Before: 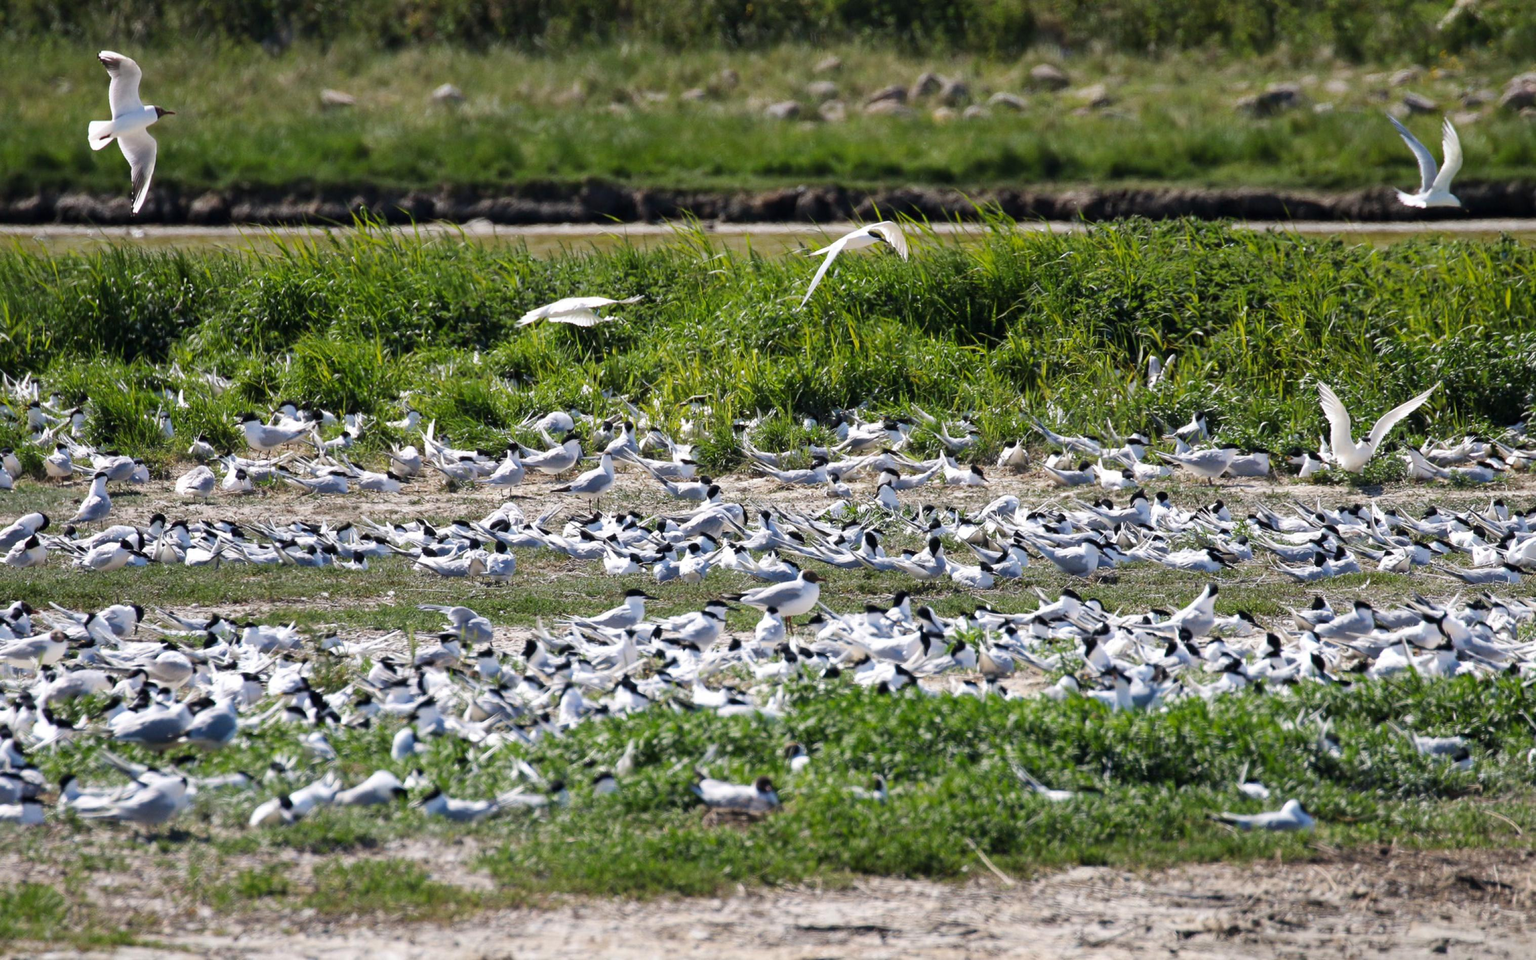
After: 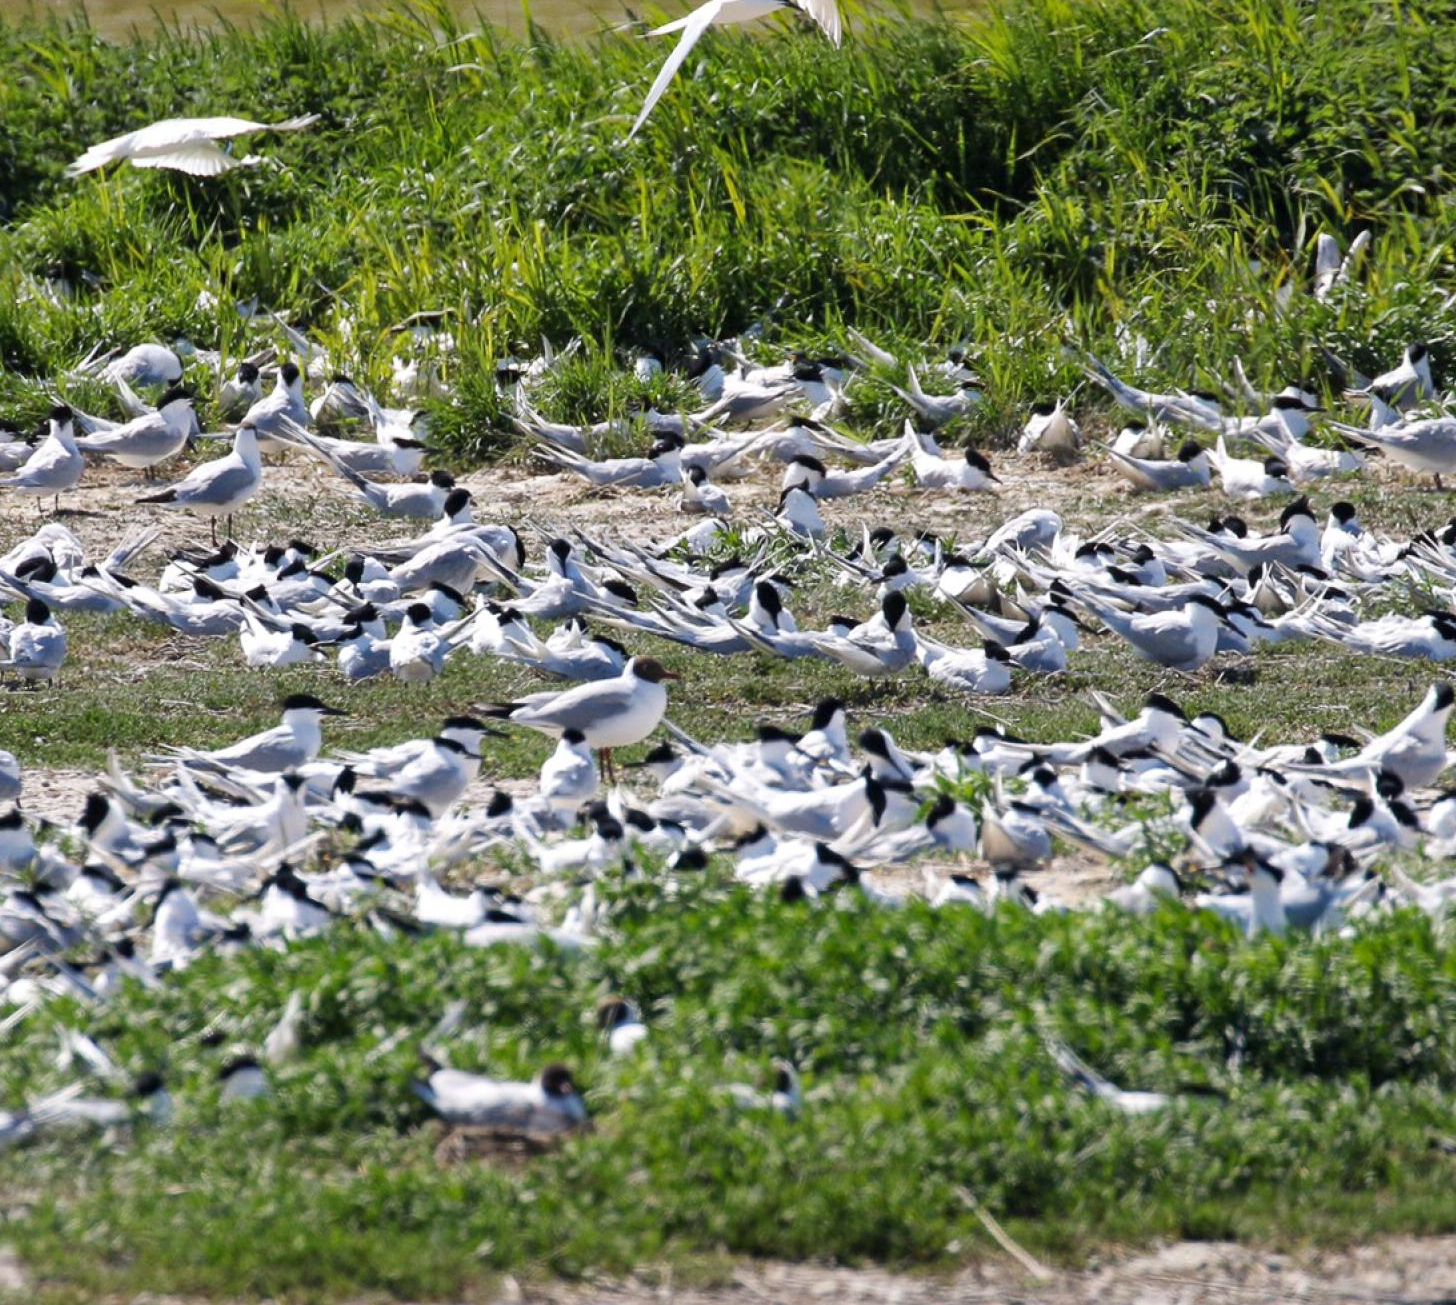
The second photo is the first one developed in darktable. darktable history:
crop: left 31.409%, top 24.761%, right 20.459%, bottom 6.266%
shadows and highlights: soften with gaussian
